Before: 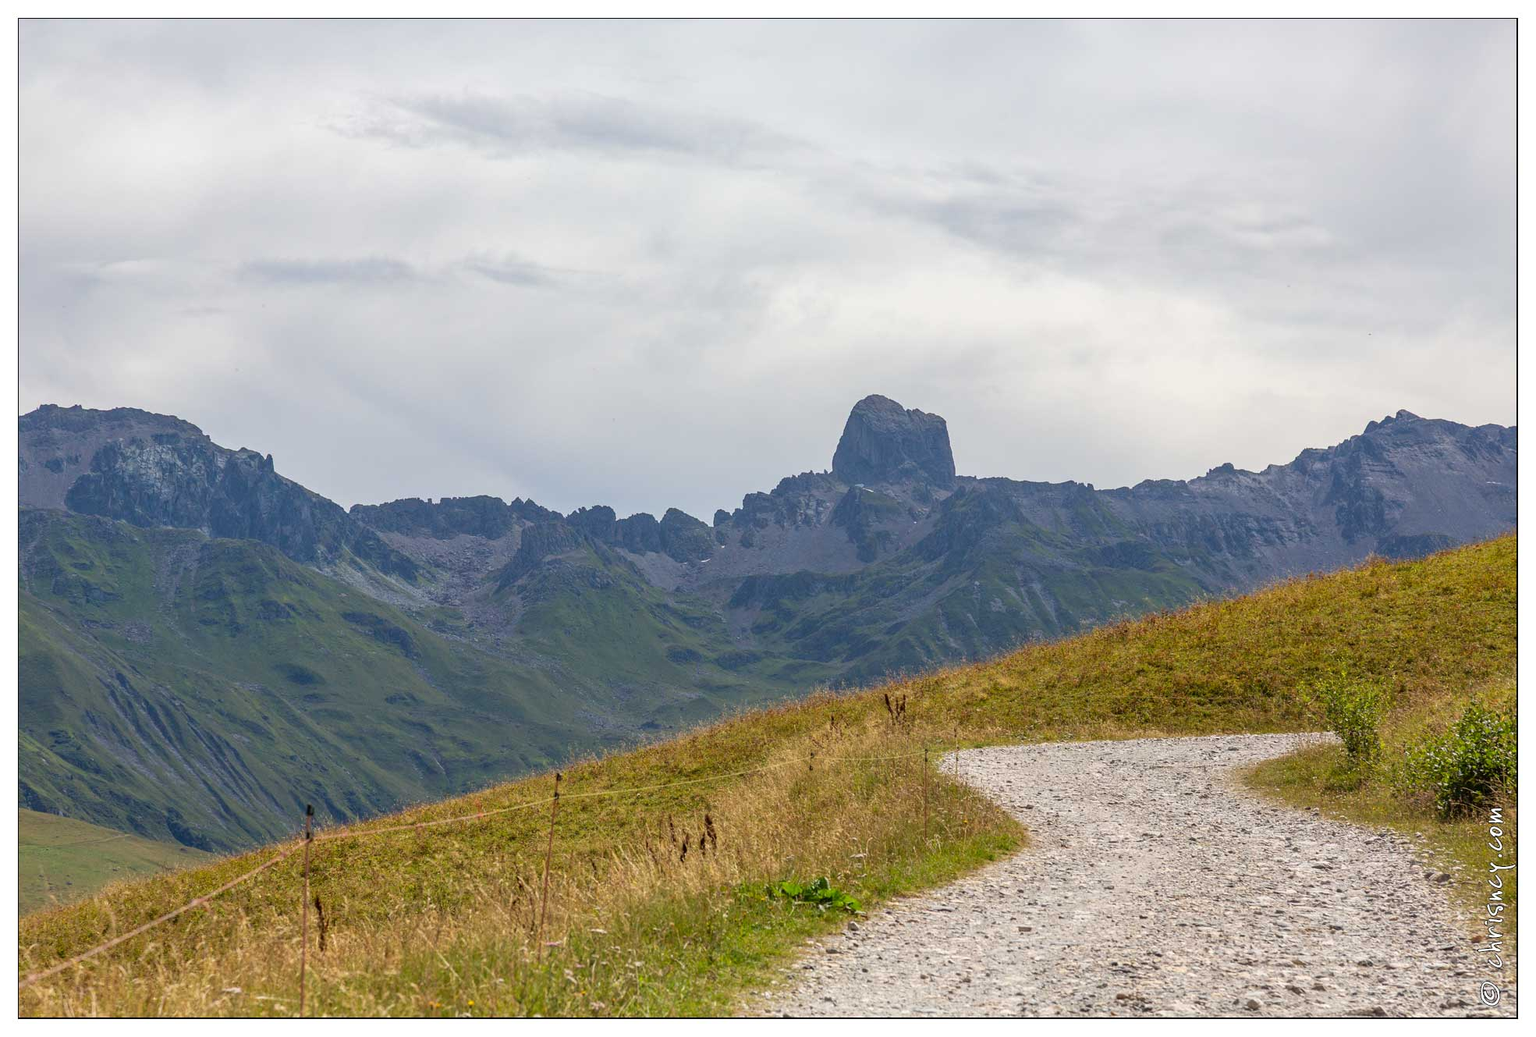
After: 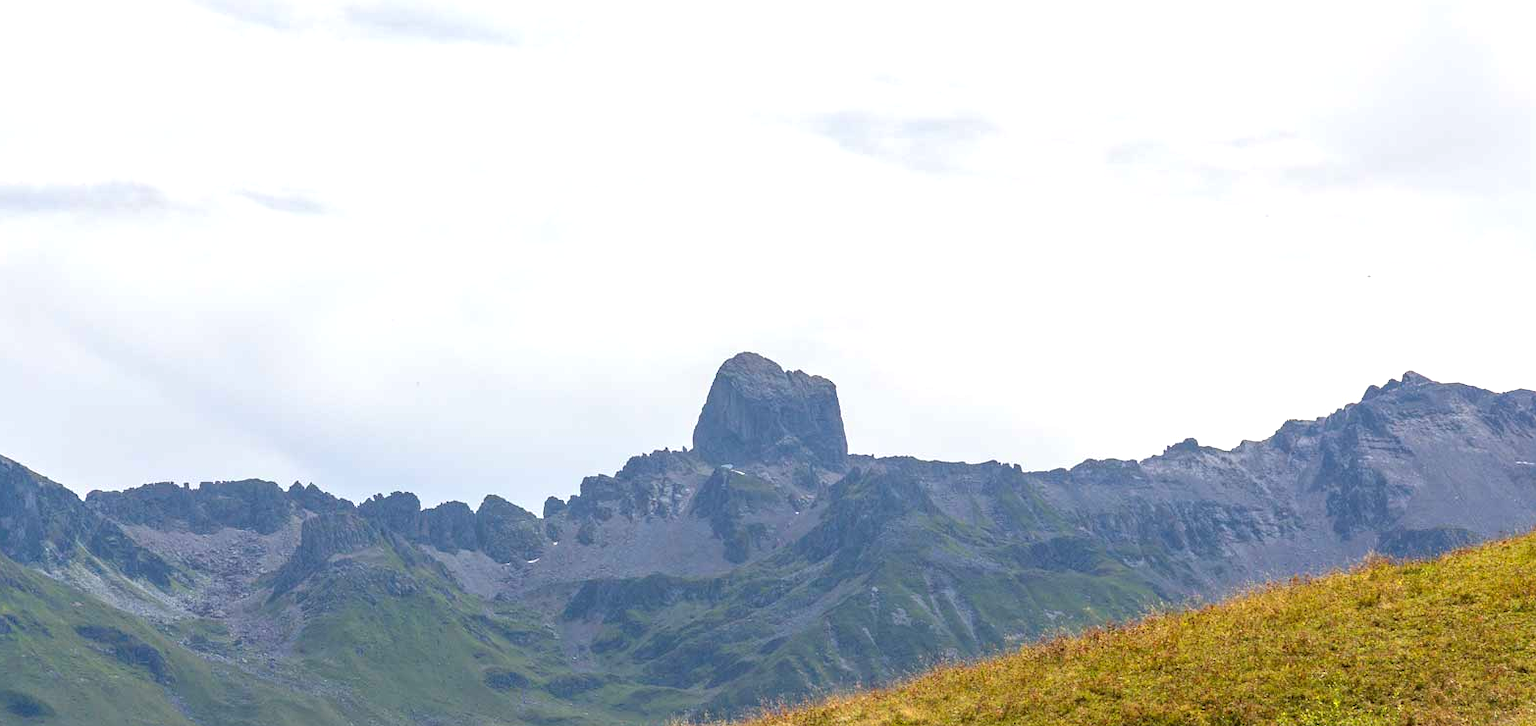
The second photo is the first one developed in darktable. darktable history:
crop: left 18.38%, top 11.092%, right 2.134%, bottom 33.217%
exposure: exposure 0.669 EV, compensate highlight preservation false
